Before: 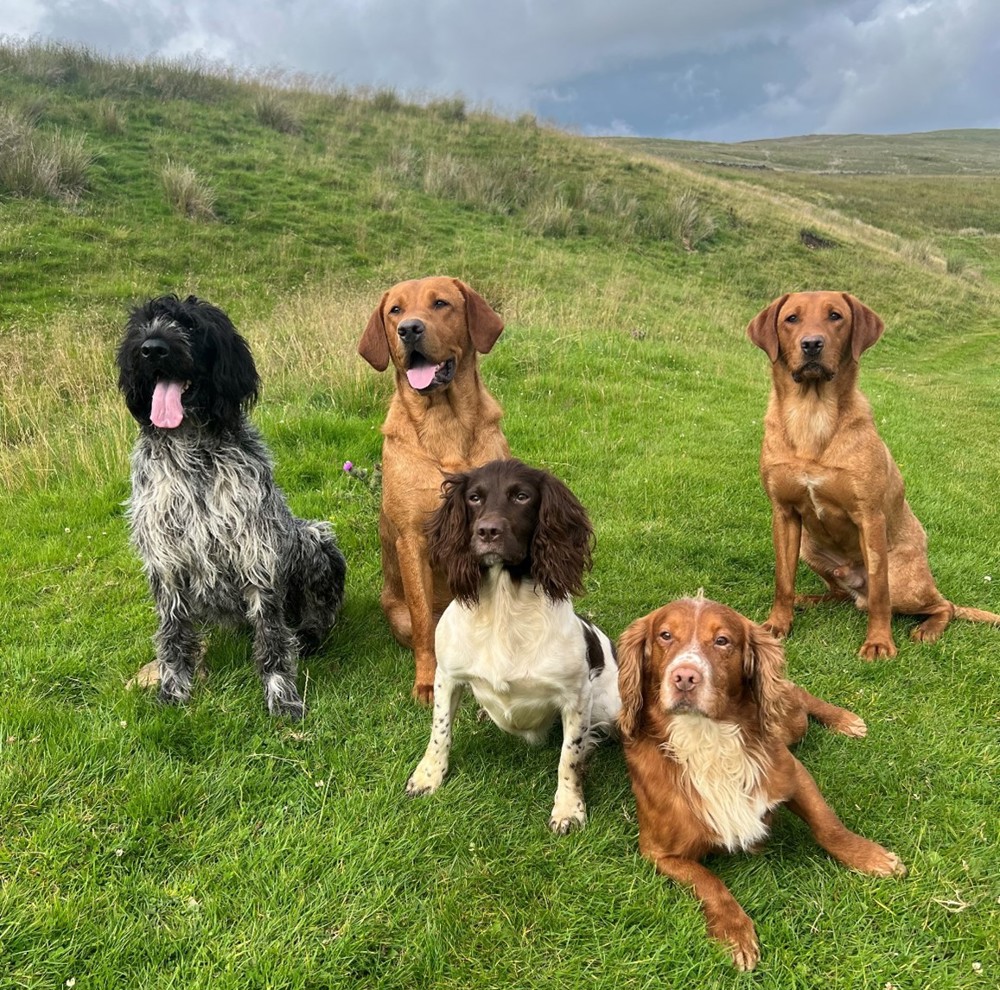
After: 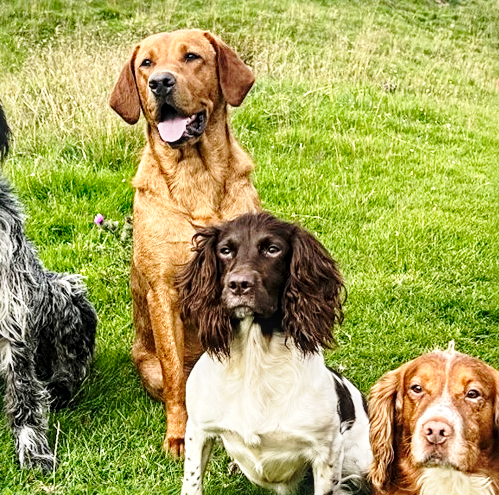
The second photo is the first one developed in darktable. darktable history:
crop: left 25%, top 25%, right 25%, bottom 25%
sharpen: radius 4
local contrast: on, module defaults
base curve: curves: ch0 [(0, 0) (0.028, 0.03) (0.121, 0.232) (0.46, 0.748) (0.859, 0.968) (1, 1)], preserve colors none
